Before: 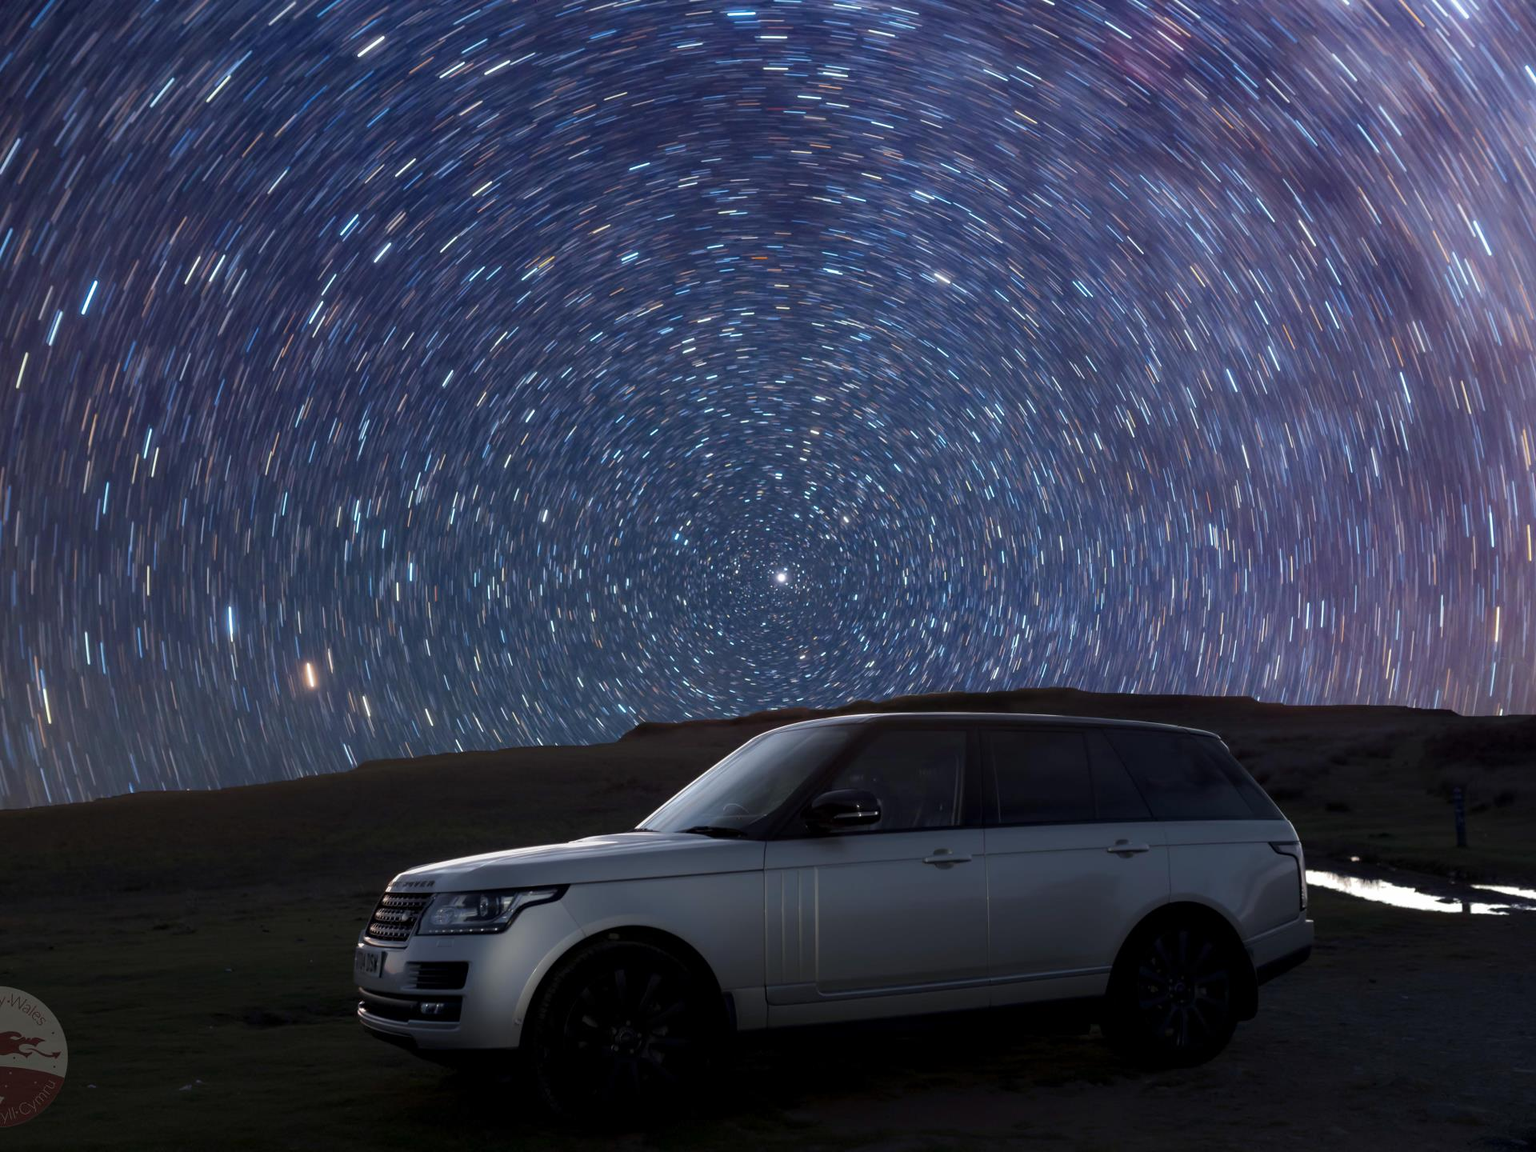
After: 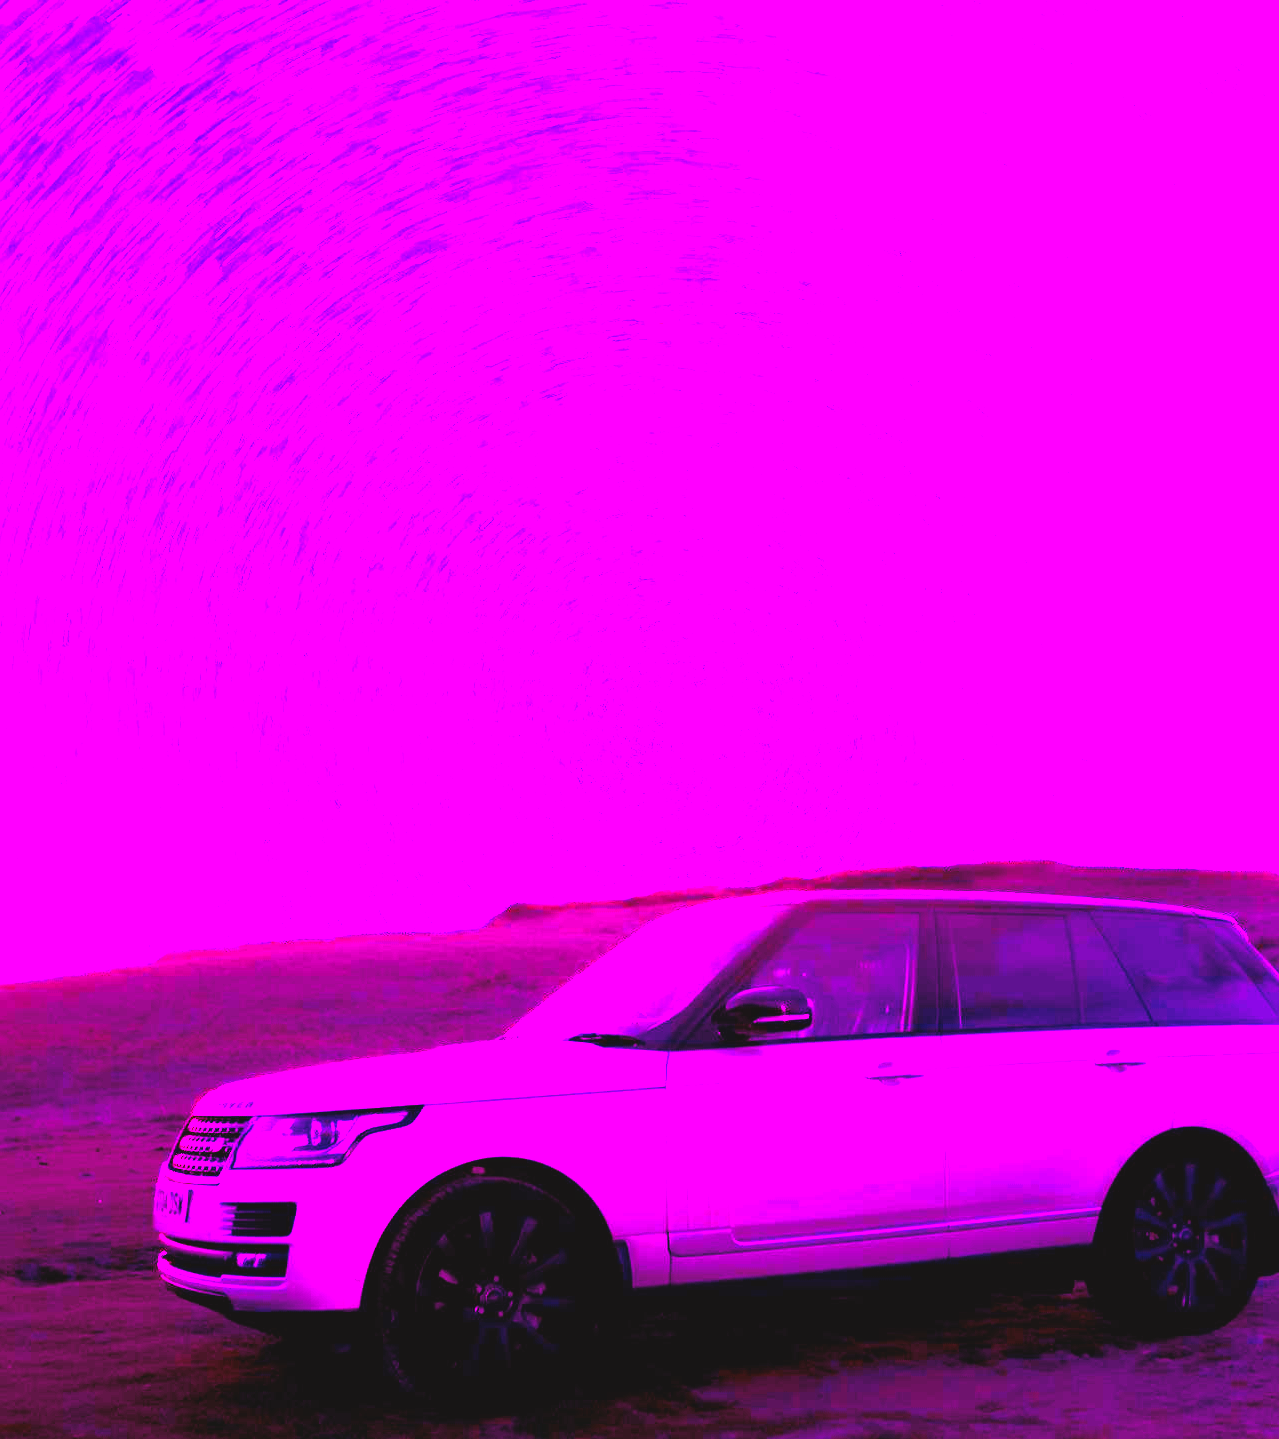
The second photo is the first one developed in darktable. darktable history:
exposure: black level correction -0.016, exposure -1.018 EV, compensate highlight preservation false
rgb curve: mode RGB, independent channels
crop and rotate: left 15.055%, right 18.278%
white balance: red 8, blue 8
color correction: highlights a* 12.23, highlights b* 5.41
